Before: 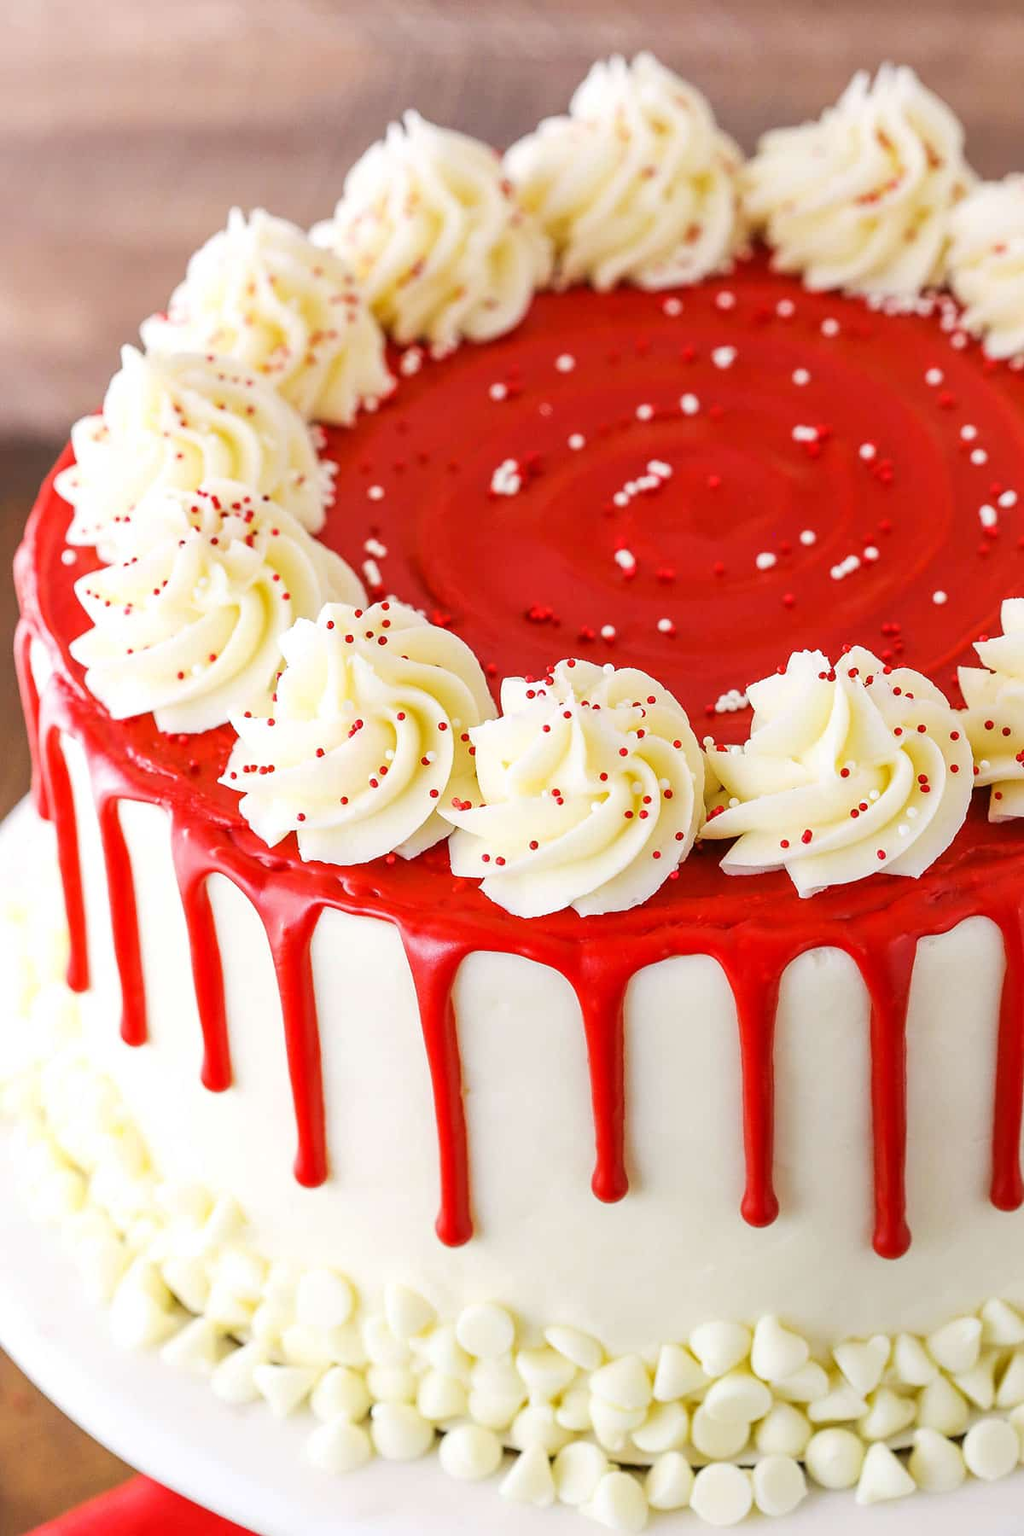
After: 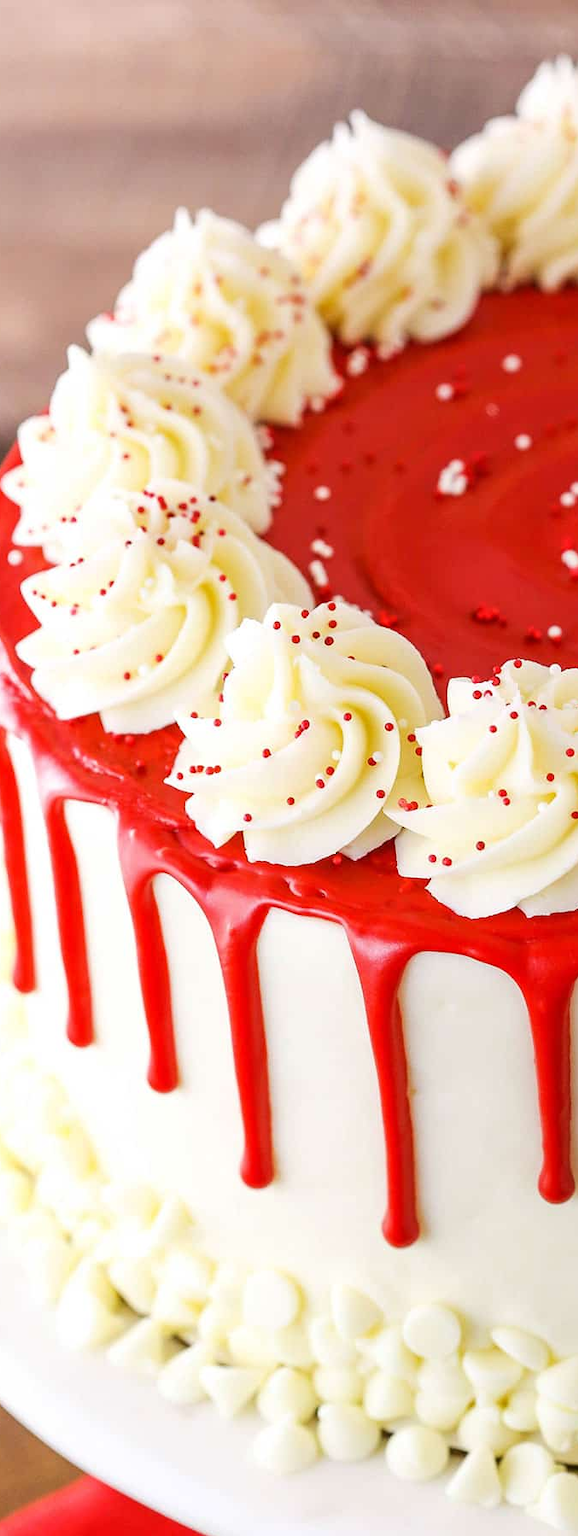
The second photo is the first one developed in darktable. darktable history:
crop: left 5.274%, right 38.161%
